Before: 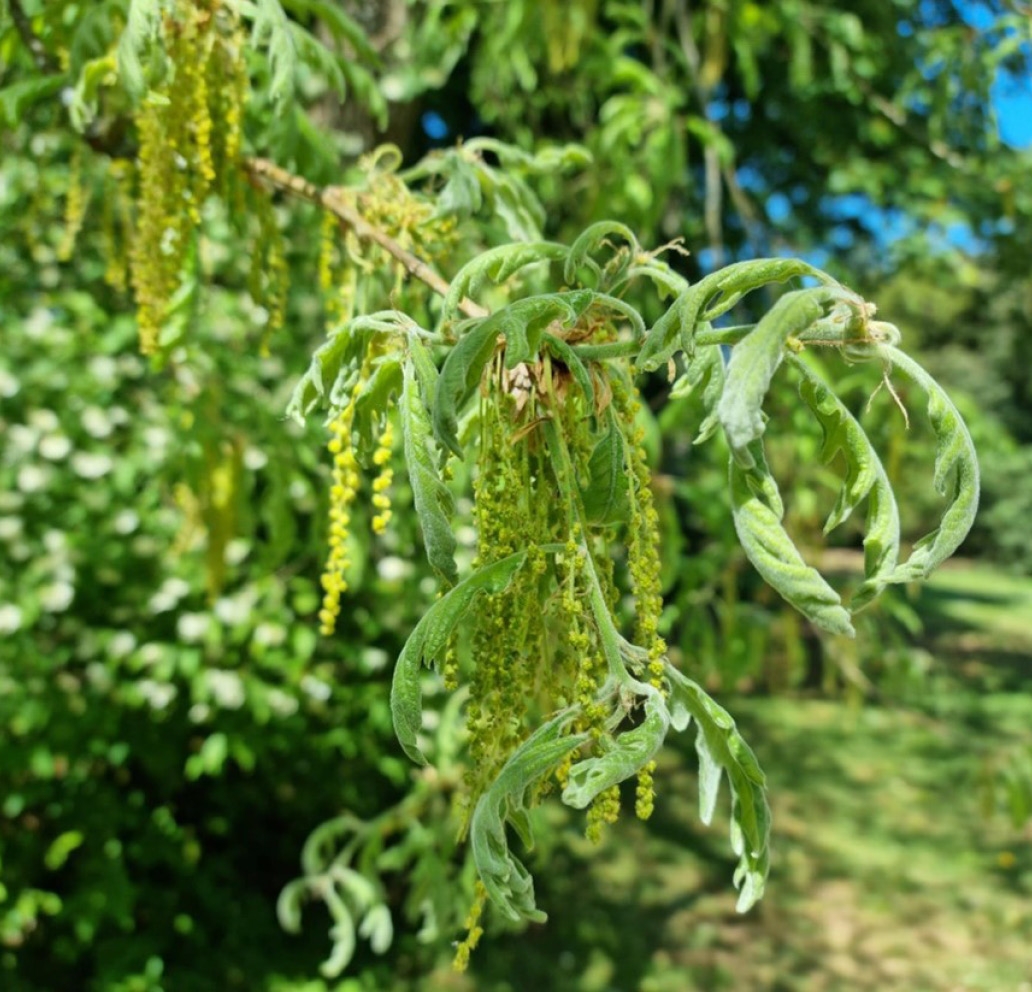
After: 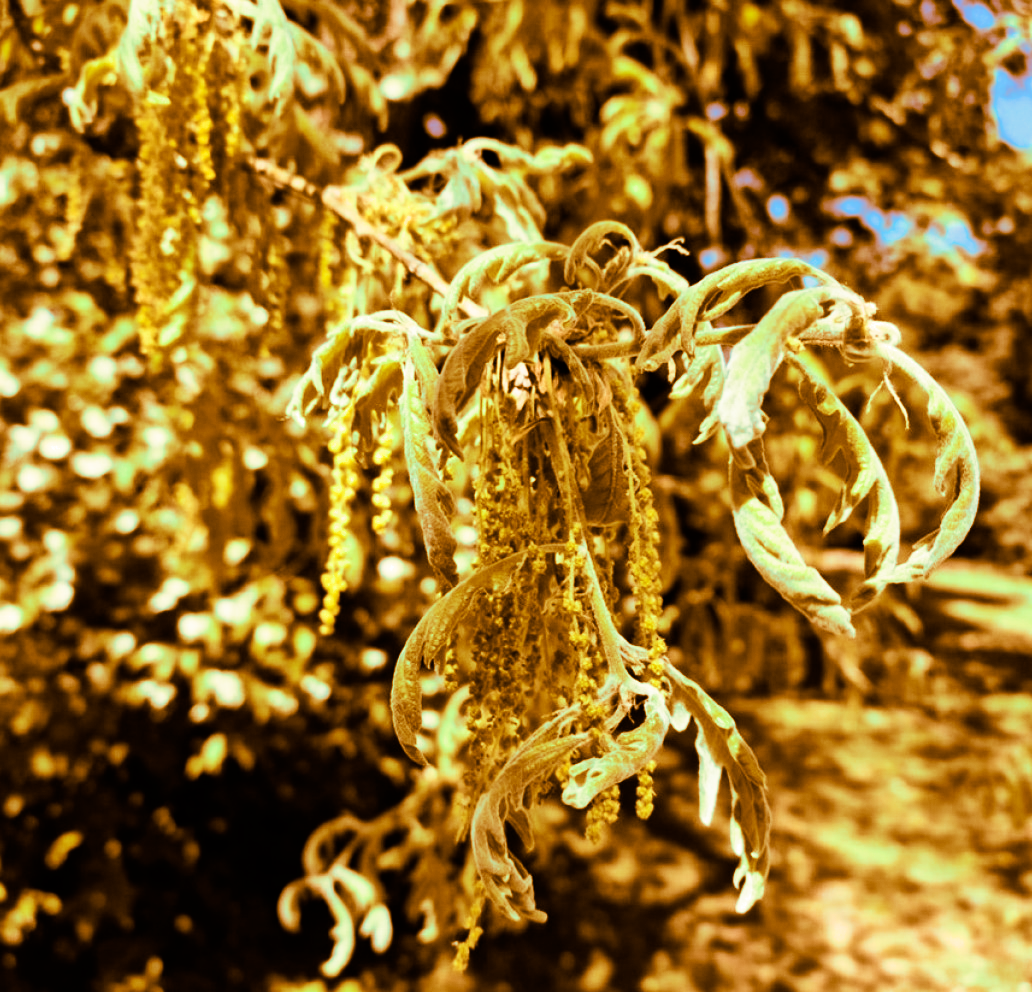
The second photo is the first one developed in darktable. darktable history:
shadows and highlights: radius 125.46, shadows 21.19, highlights -21.19, low approximation 0.01
tone equalizer: -8 EV -0.75 EV, -7 EV -0.7 EV, -6 EV -0.6 EV, -5 EV -0.4 EV, -3 EV 0.4 EV, -2 EV 0.6 EV, -1 EV 0.7 EV, +0 EV 0.75 EV, edges refinement/feathering 500, mask exposure compensation -1.57 EV, preserve details no
split-toning: shadows › hue 26°, shadows › saturation 0.92, highlights › hue 40°, highlights › saturation 0.92, balance -63, compress 0%
filmic rgb: black relative exposure -8.07 EV, white relative exposure 3 EV, hardness 5.35, contrast 1.25
